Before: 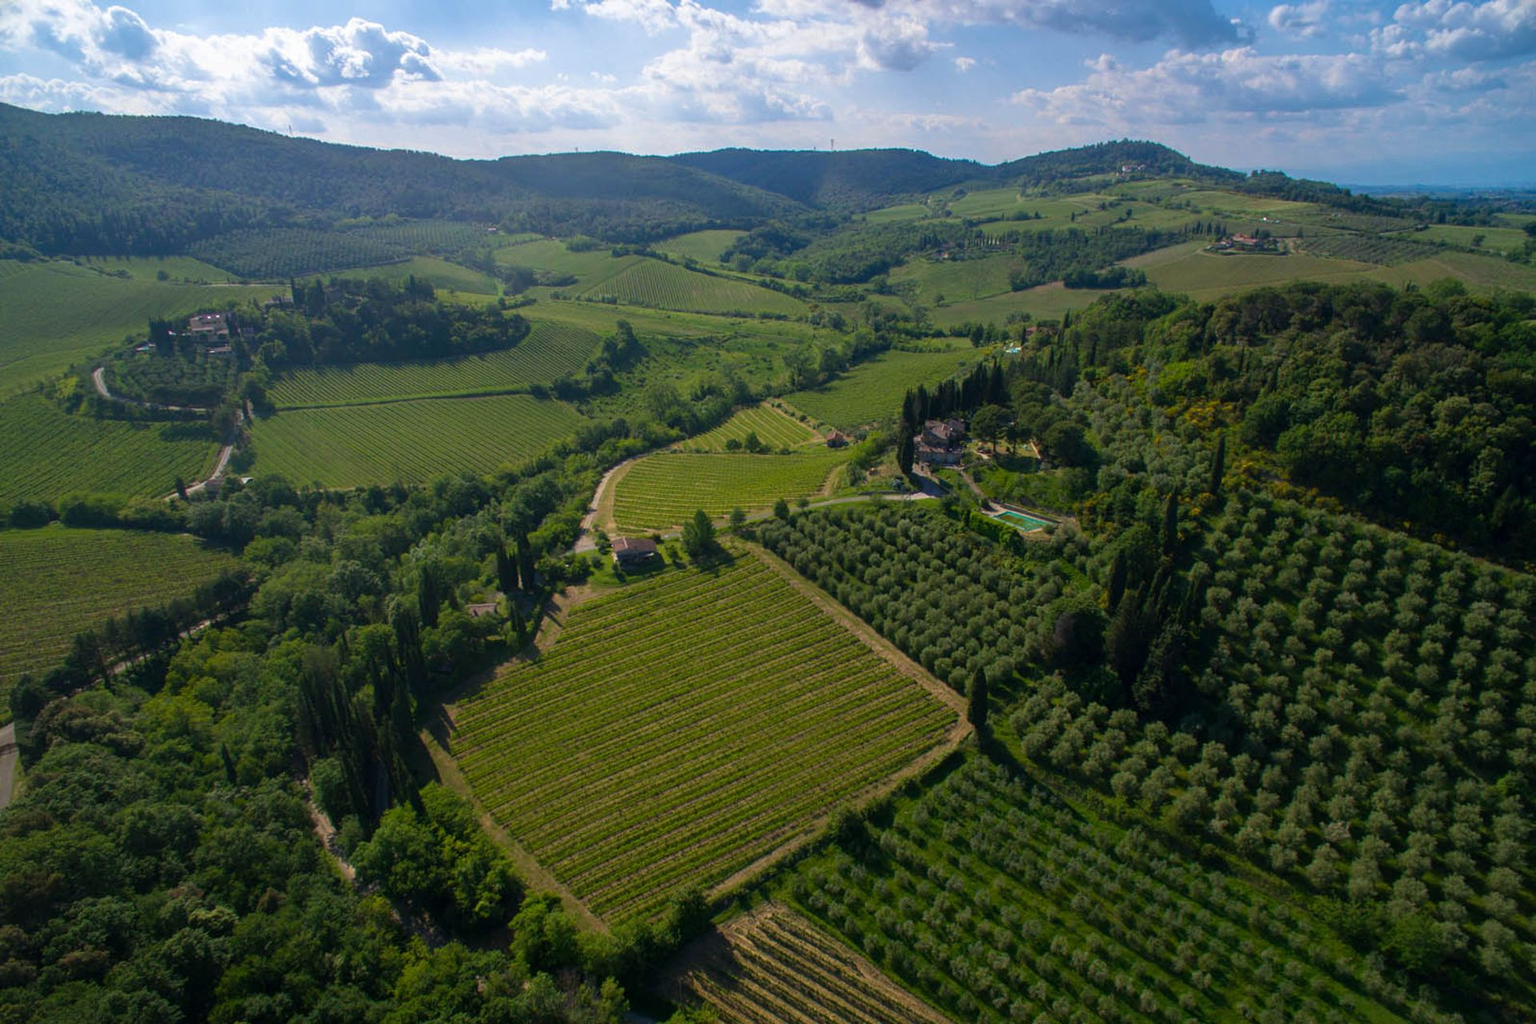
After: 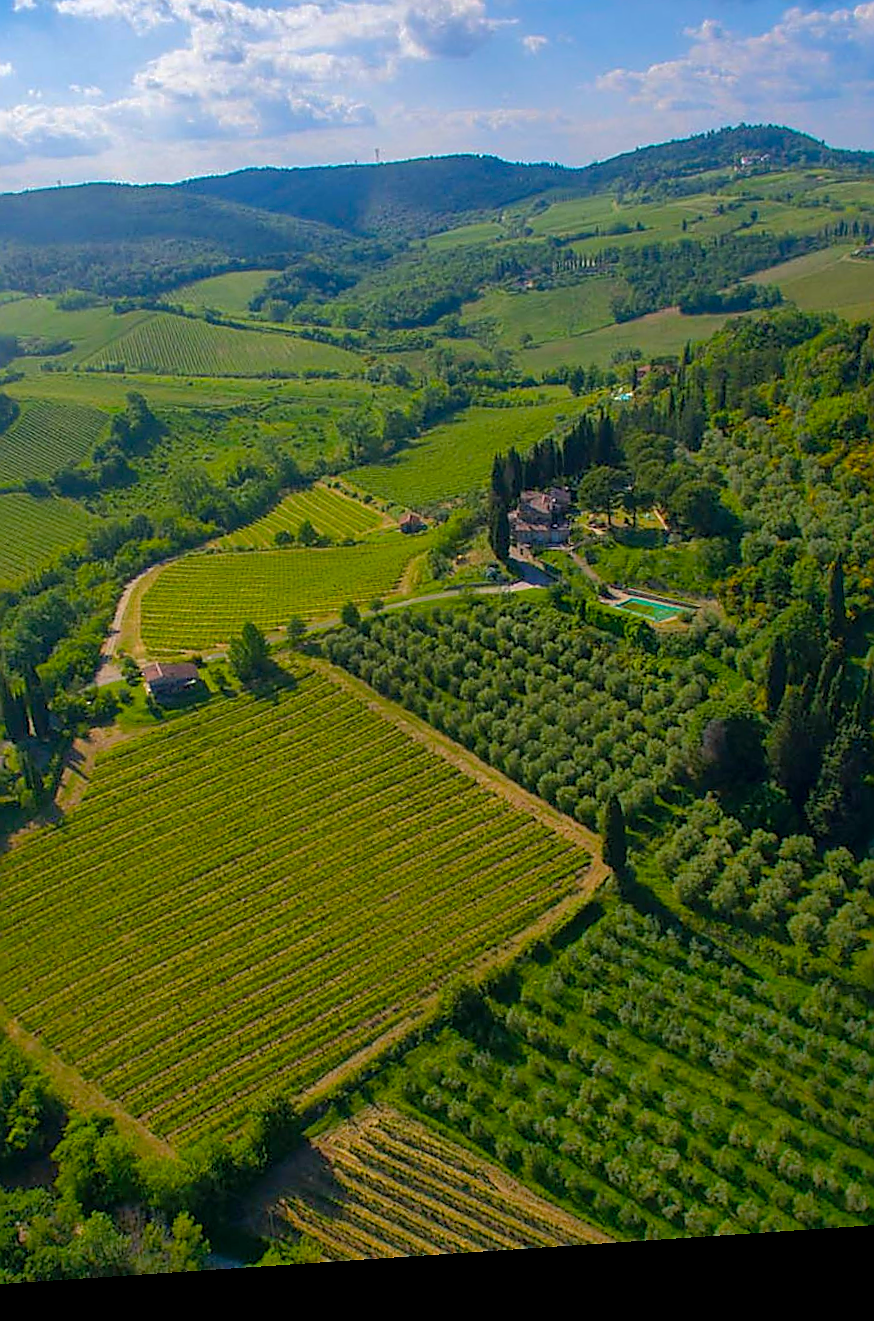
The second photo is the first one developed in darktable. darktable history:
shadows and highlights: on, module defaults
crop: left 33.452%, top 6.025%, right 23.155%
color balance rgb: perceptual saturation grading › global saturation 25%, perceptual brilliance grading › mid-tones 10%, perceptual brilliance grading › shadows 15%, global vibrance 20%
sharpen: radius 1.4, amount 1.25, threshold 0.7
rotate and perspective: rotation -4.2°, shear 0.006, automatic cropping off
